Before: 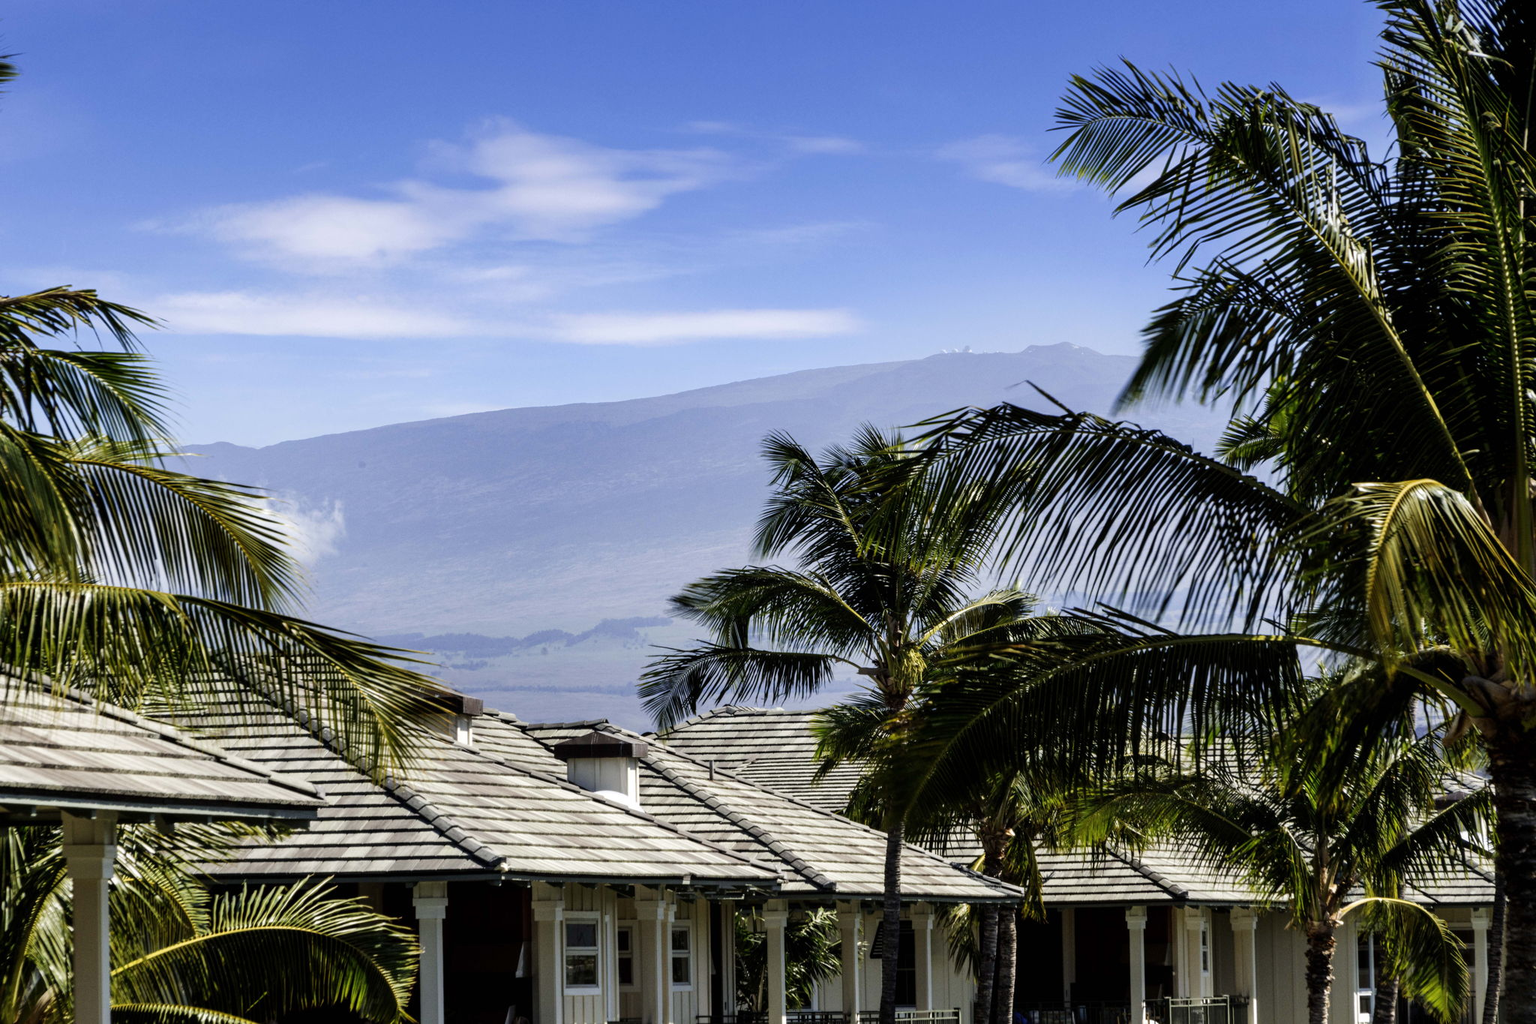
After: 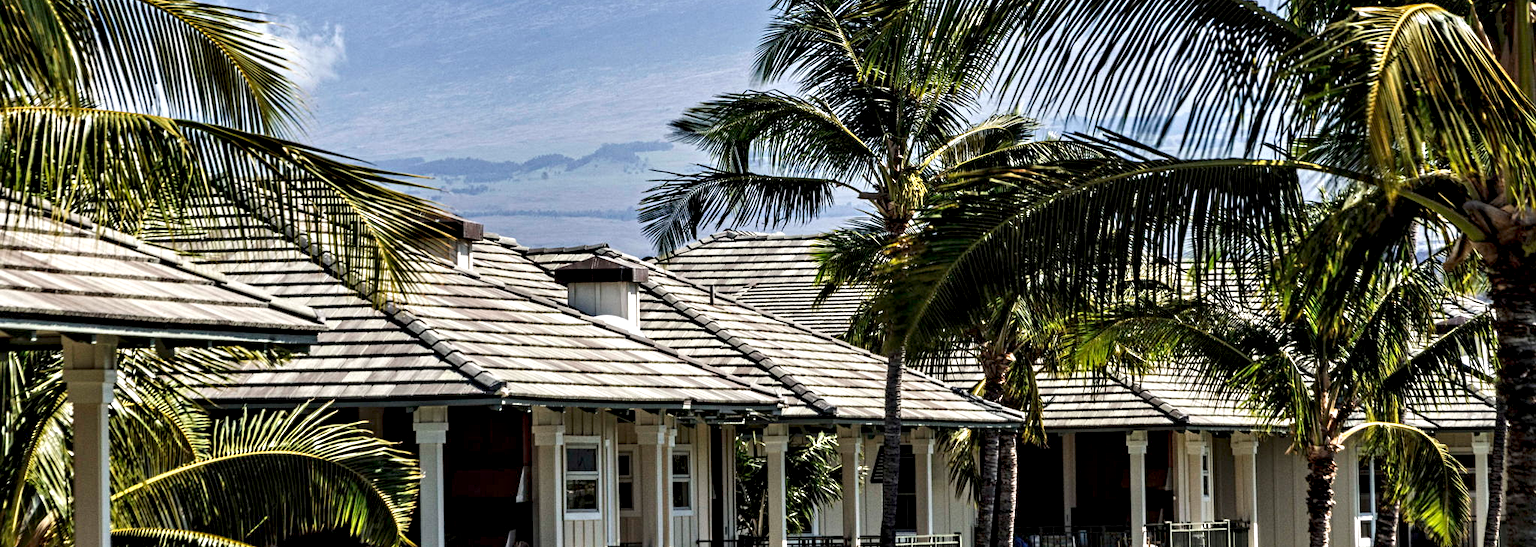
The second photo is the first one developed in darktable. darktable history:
contrast equalizer: y [[0.5, 0.542, 0.583, 0.625, 0.667, 0.708], [0.5 ×6], [0.5 ×6], [0 ×6], [0 ×6]]
crop and rotate: top 46.511%, right 0.016%
